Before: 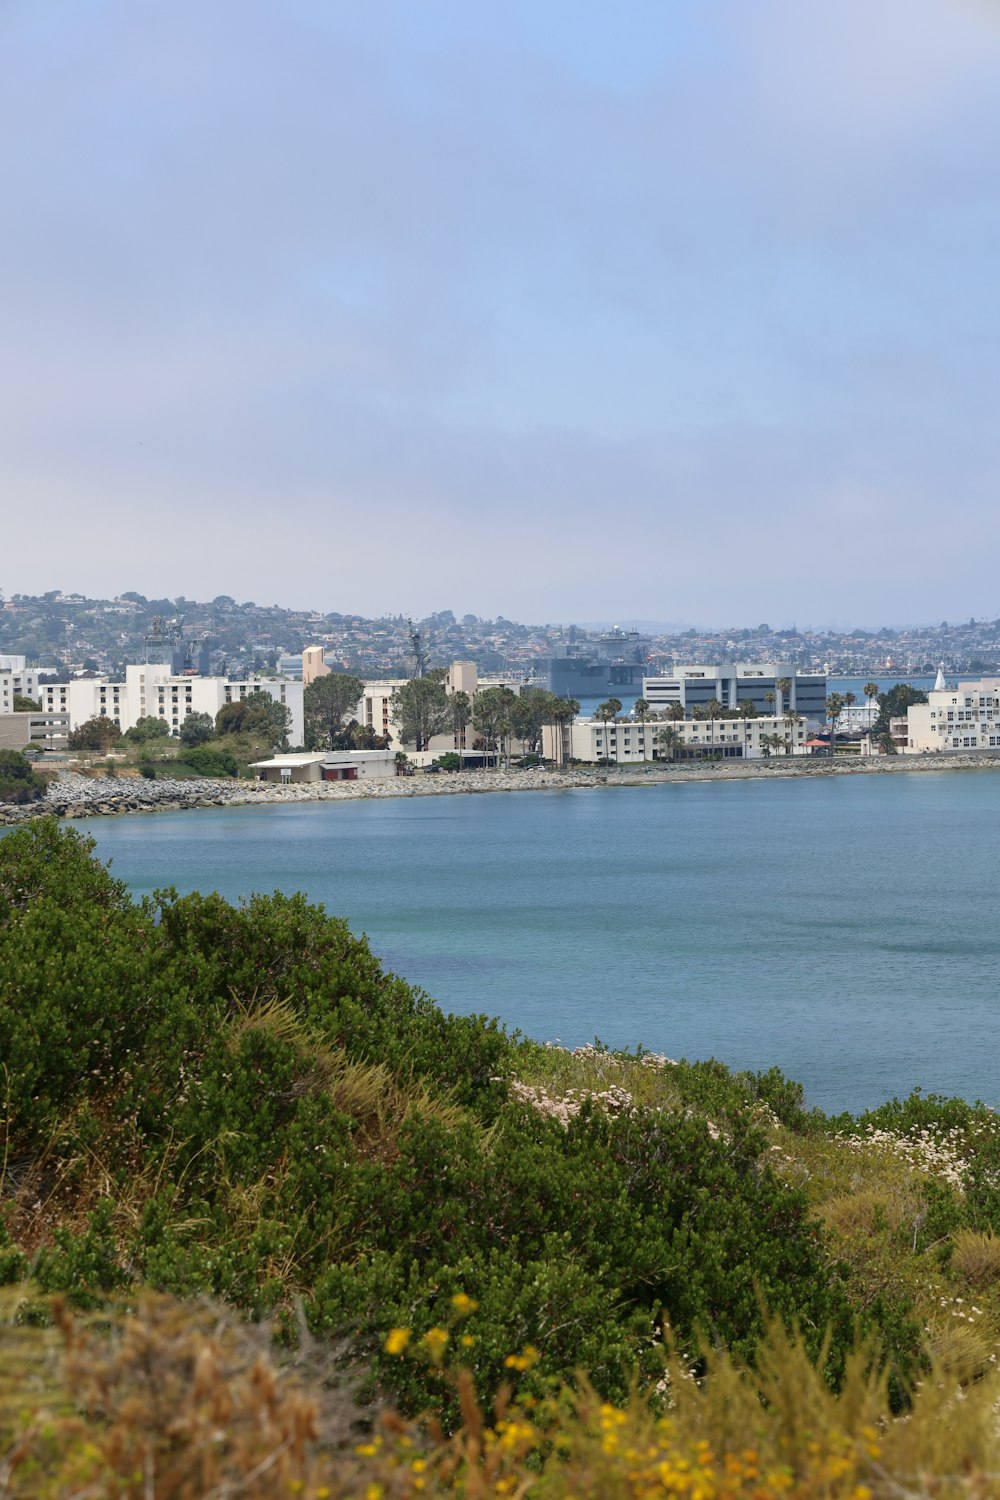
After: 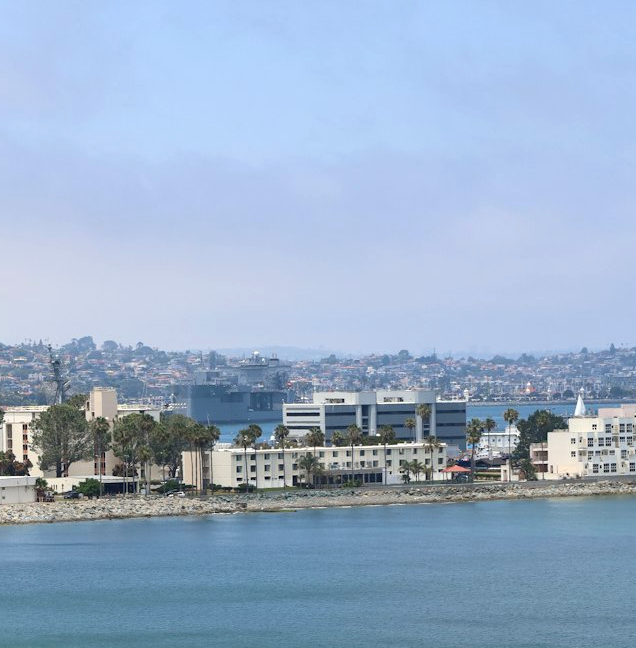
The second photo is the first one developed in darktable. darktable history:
crop: left 36.005%, top 18.293%, right 0.31%, bottom 38.444%
color balance: contrast 10%
